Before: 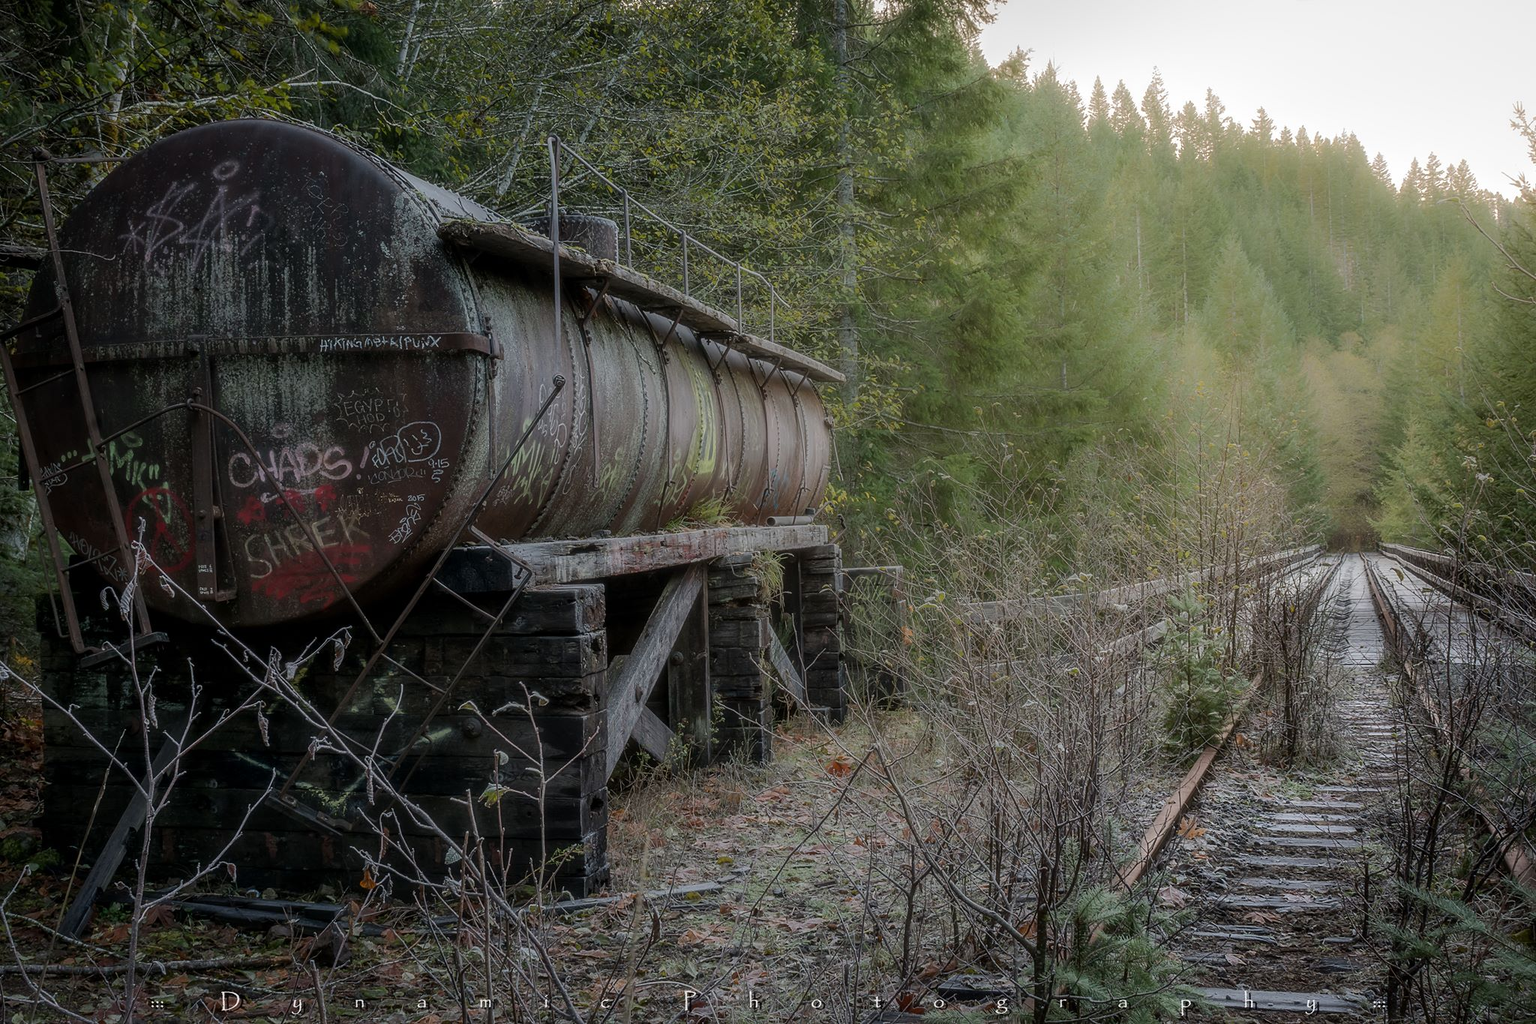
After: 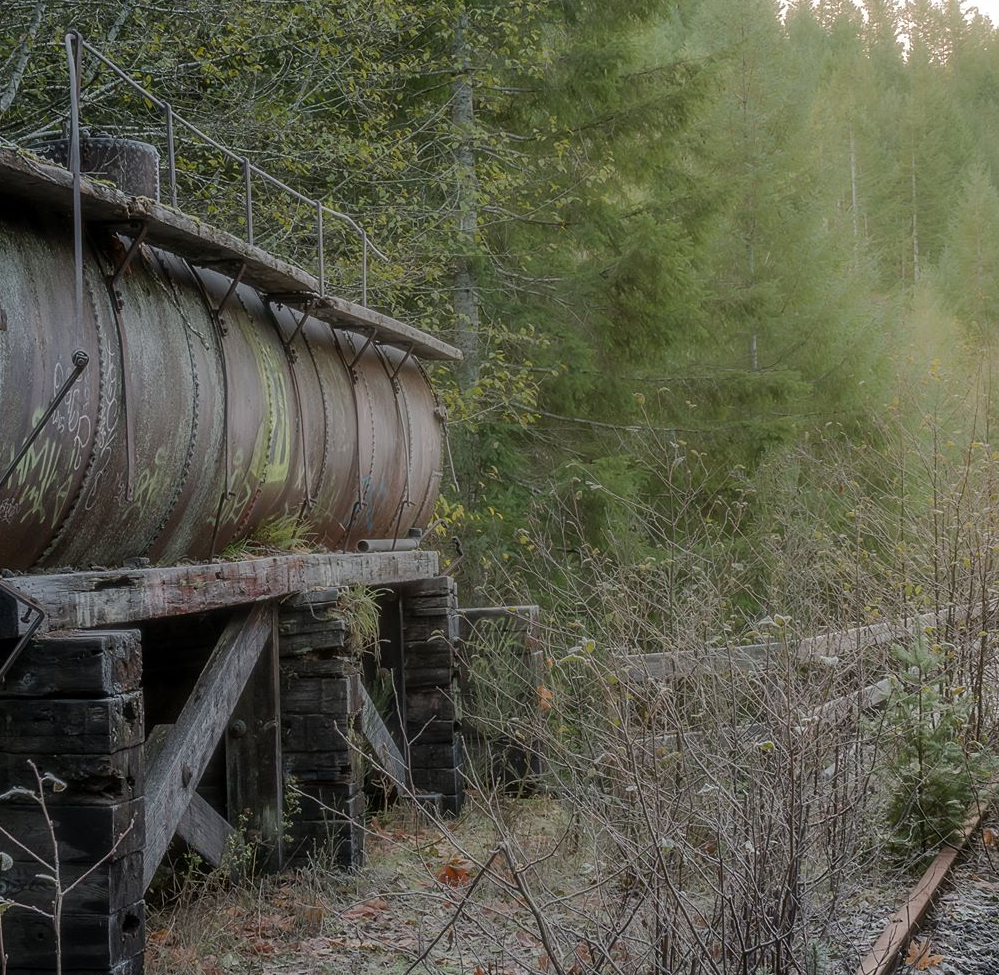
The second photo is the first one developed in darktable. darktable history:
crop: left 32.474%, top 10.931%, right 18.716%, bottom 17.581%
